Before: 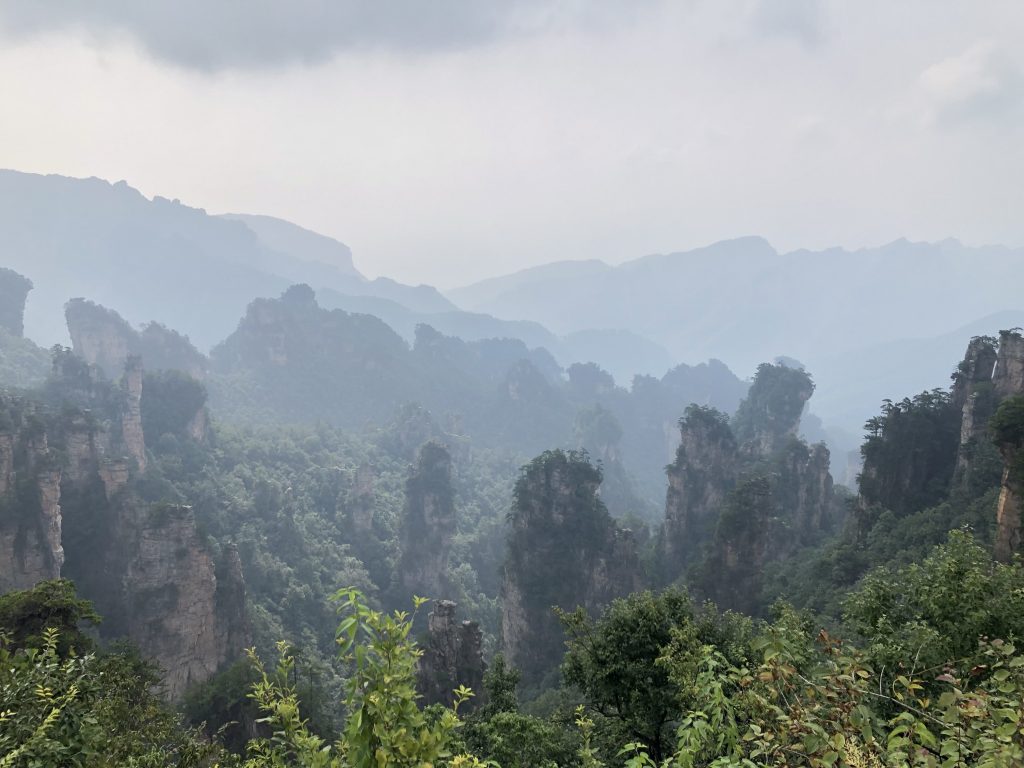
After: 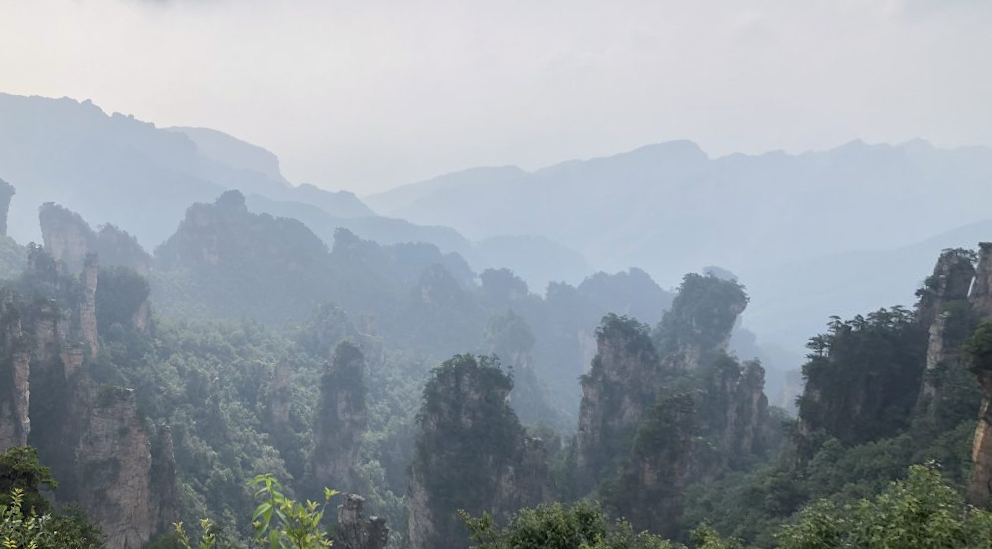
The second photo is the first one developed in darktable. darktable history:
crop: top 7.625%, bottom 8.027%
rotate and perspective: rotation 1.69°, lens shift (vertical) -0.023, lens shift (horizontal) -0.291, crop left 0.025, crop right 0.988, crop top 0.092, crop bottom 0.842
